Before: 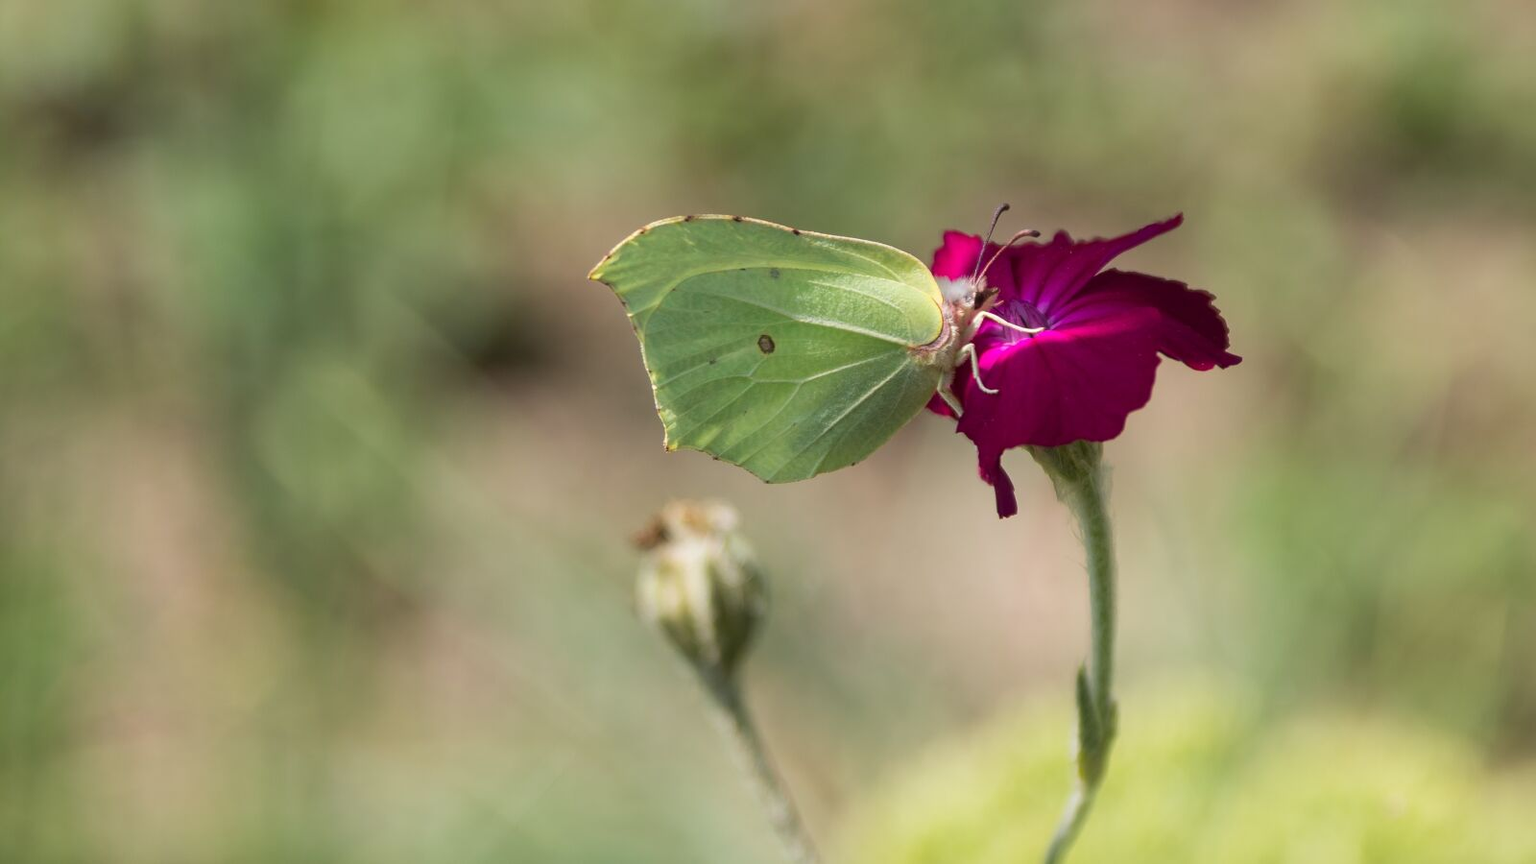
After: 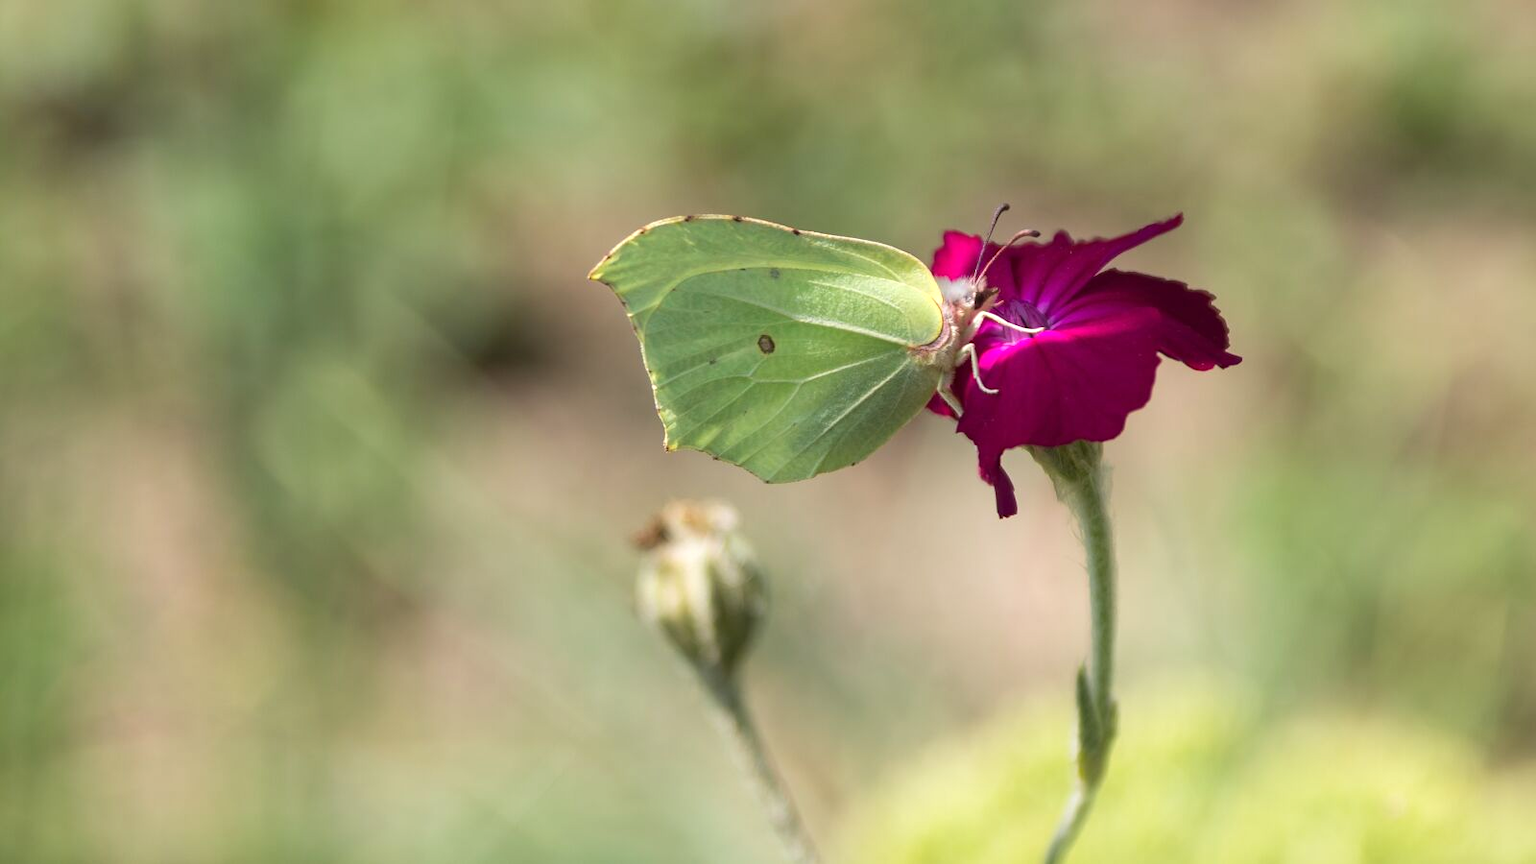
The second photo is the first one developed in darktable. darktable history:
exposure: exposure 0.295 EV, compensate exposure bias true, compensate highlight preservation false
